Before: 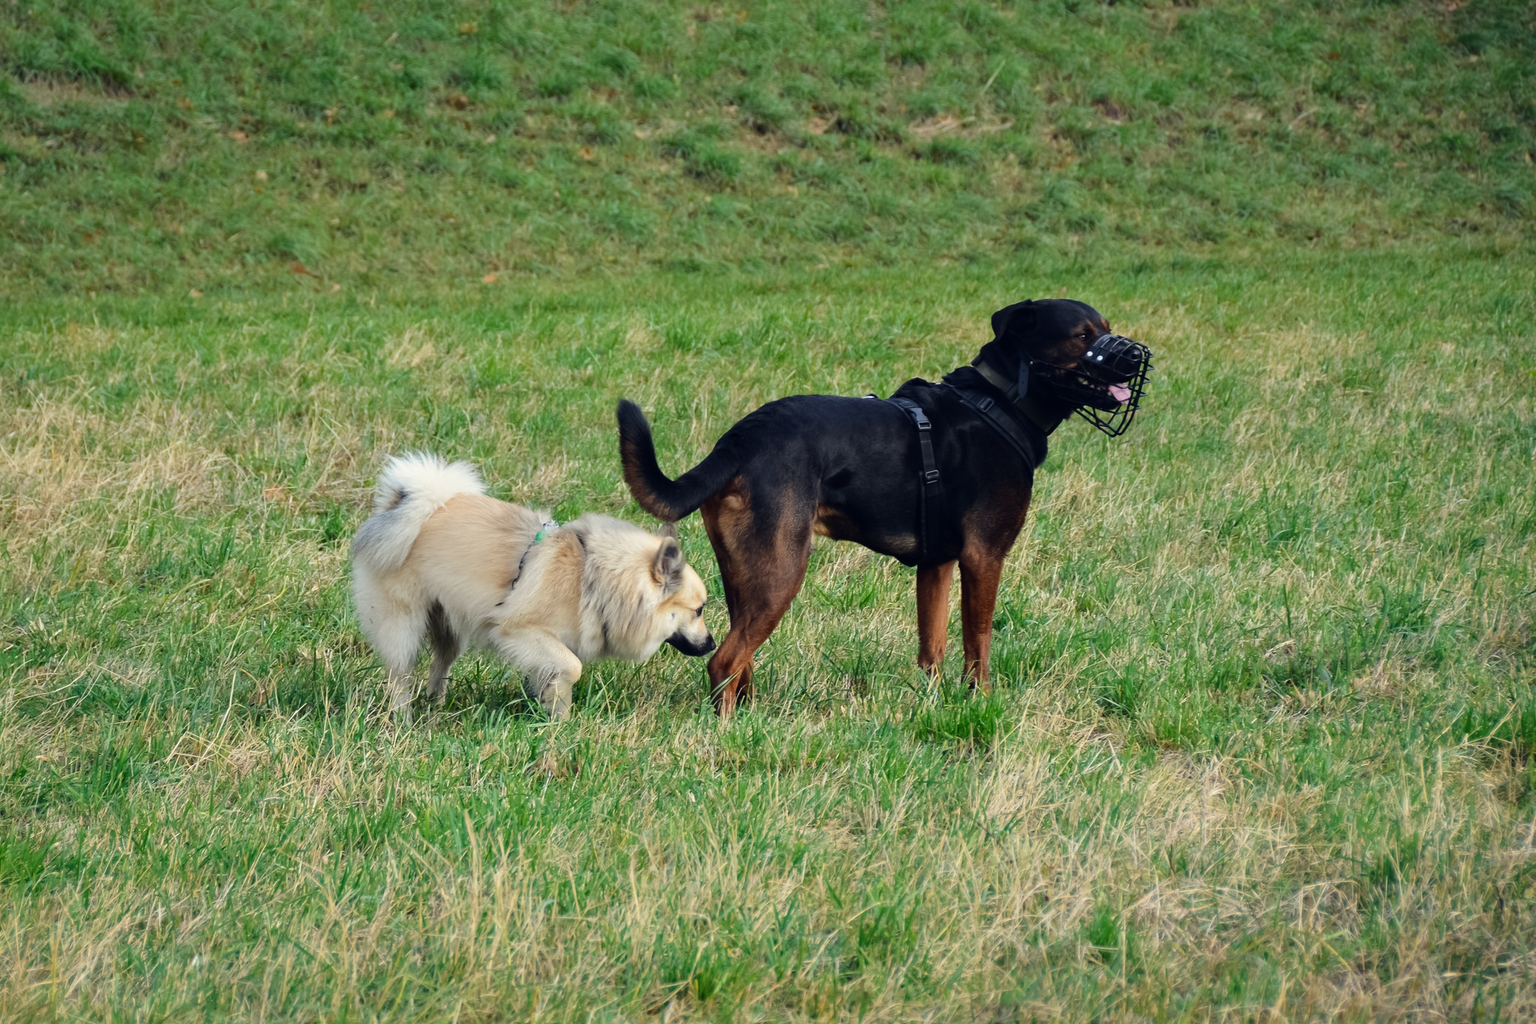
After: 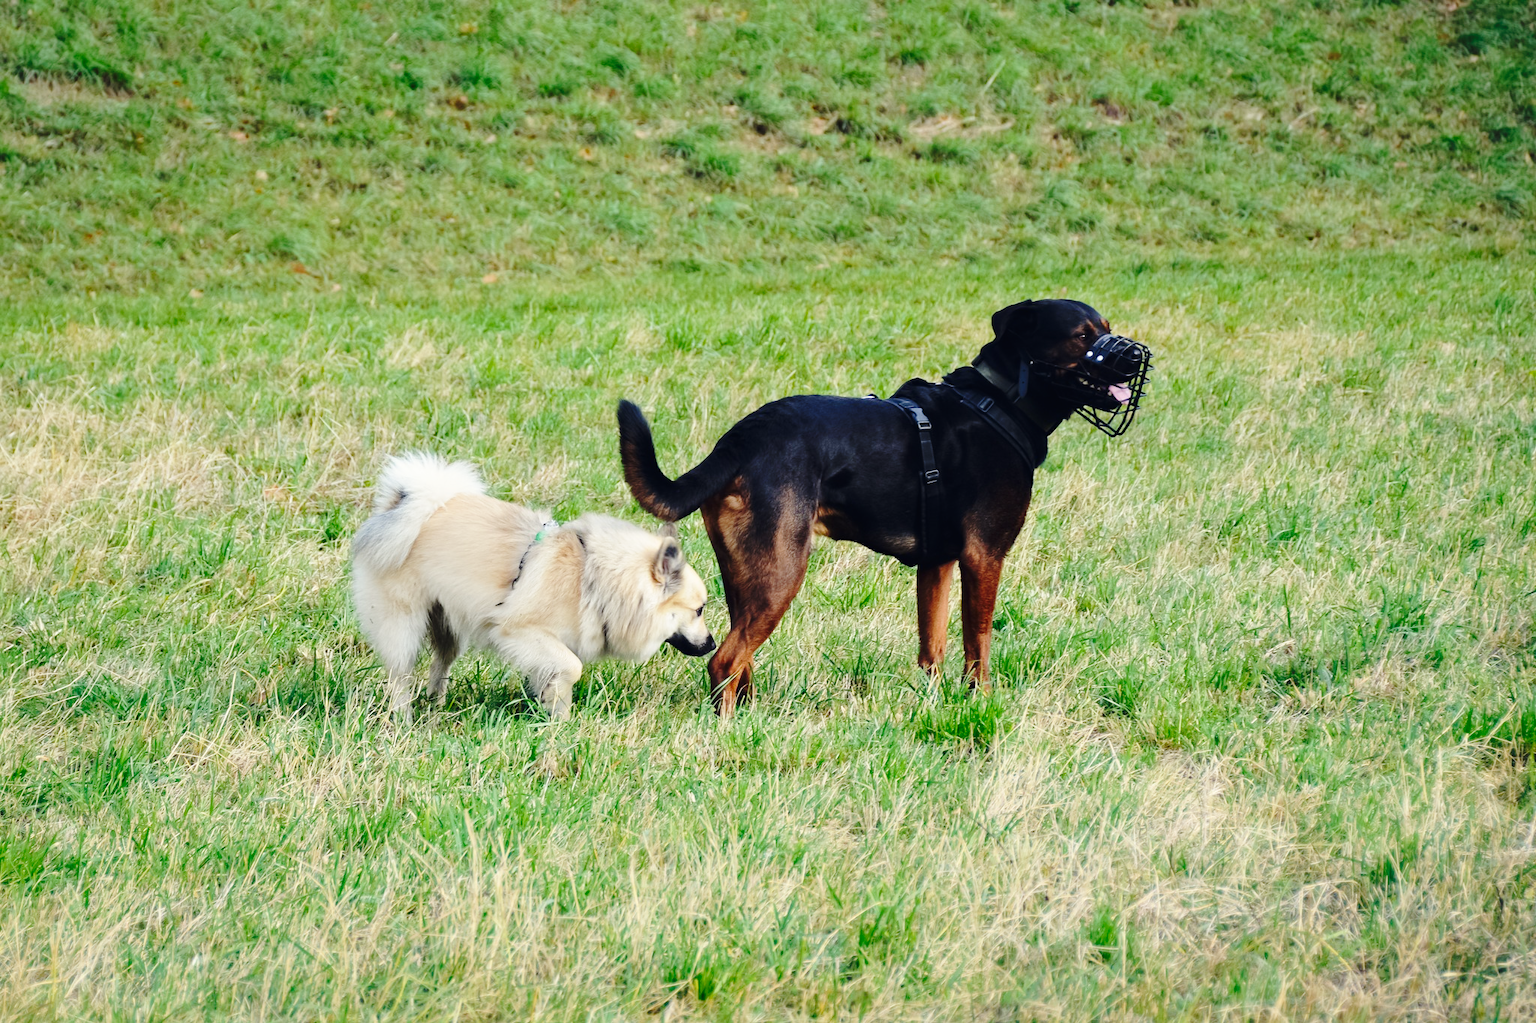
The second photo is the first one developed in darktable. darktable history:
tone curve: curves: ch0 [(0, 0) (0.003, 0.013) (0.011, 0.018) (0.025, 0.027) (0.044, 0.045) (0.069, 0.068) (0.1, 0.096) (0.136, 0.13) (0.177, 0.168) (0.224, 0.217) (0.277, 0.277) (0.335, 0.338) (0.399, 0.401) (0.468, 0.473) (0.543, 0.544) (0.623, 0.621) (0.709, 0.7) (0.801, 0.781) (0.898, 0.869) (1, 1)], preserve colors none
base curve: curves: ch0 [(0, 0) (0.028, 0.03) (0.121, 0.232) (0.46, 0.748) (0.859, 0.968) (1, 1)], preserve colors none
